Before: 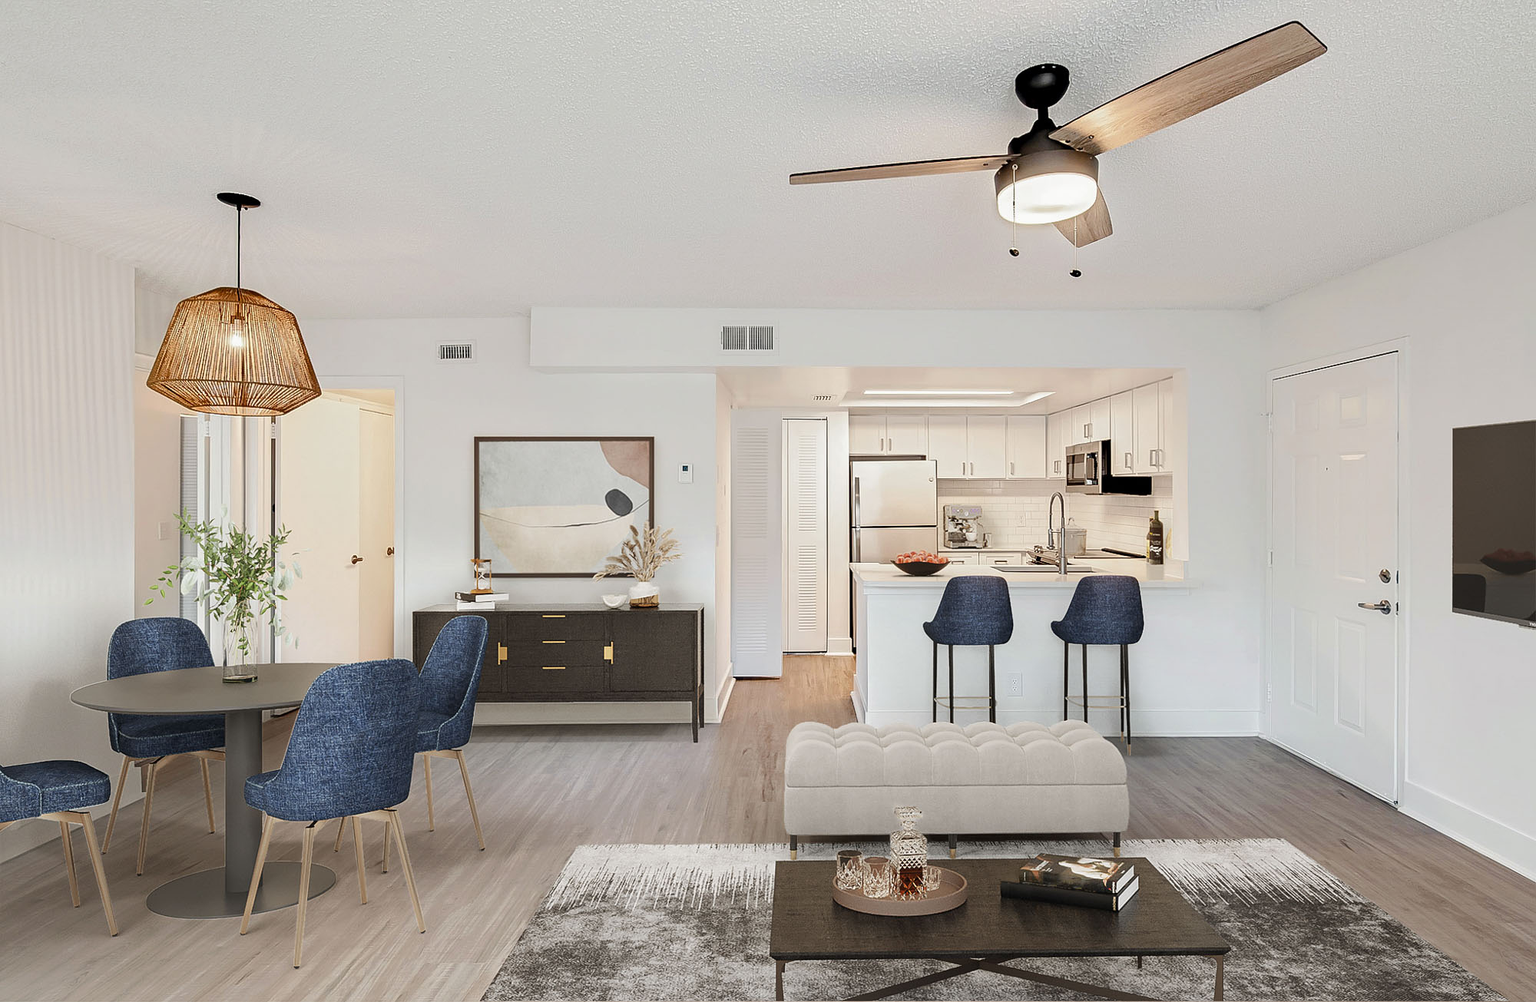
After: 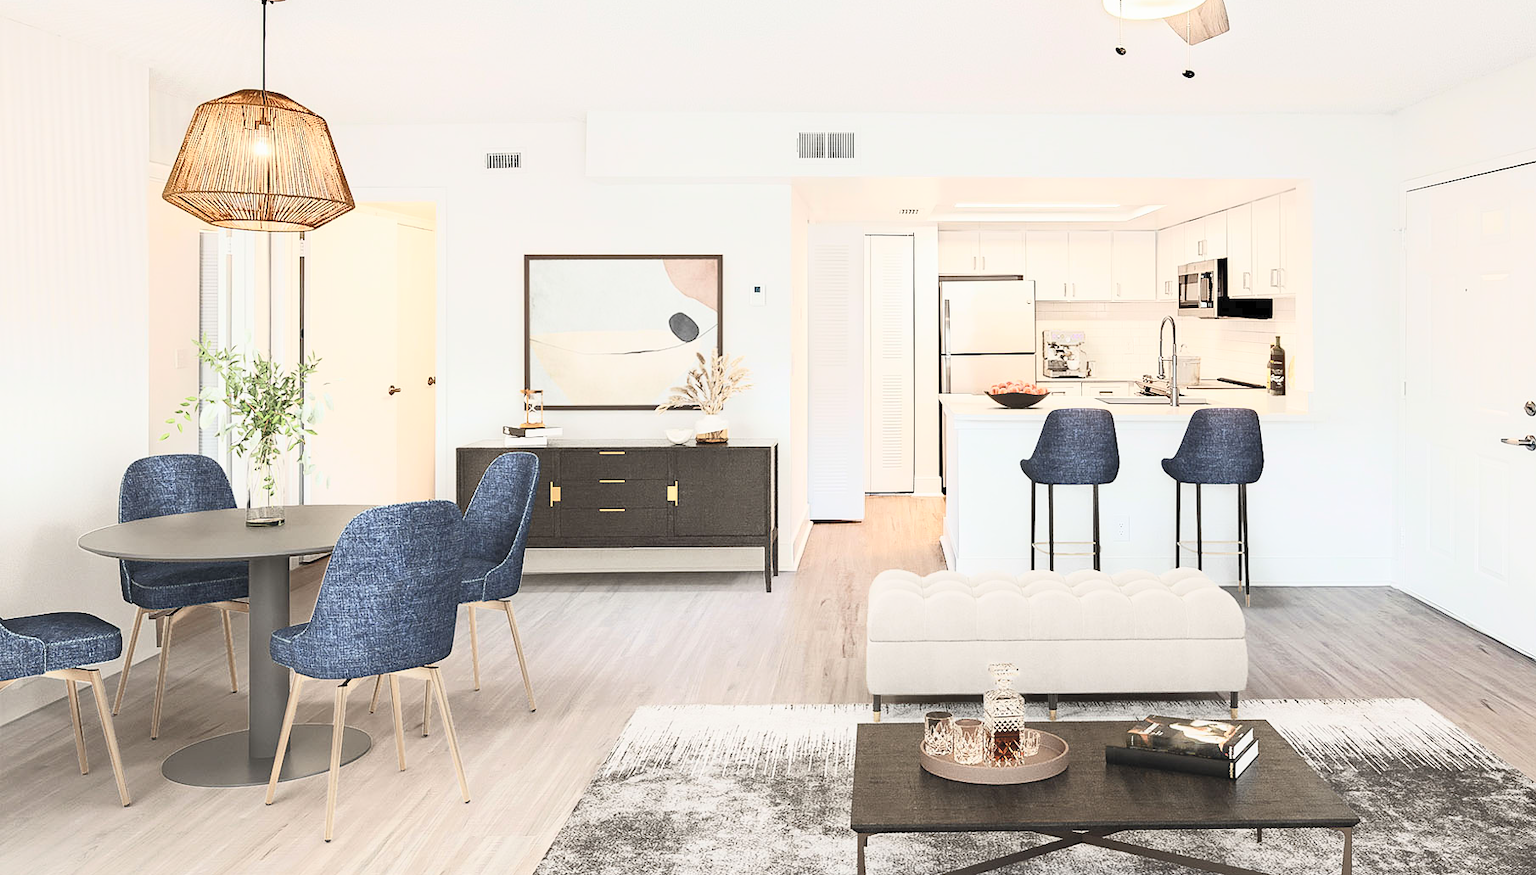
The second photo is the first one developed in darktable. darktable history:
contrast brightness saturation: contrast 0.393, brightness 0.515
local contrast: mode bilateral grid, contrast 100, coarseness 100, detail 89%, midtone range 0.2
crop: top 20.659%, right 9.455%, bottom 0.251%
